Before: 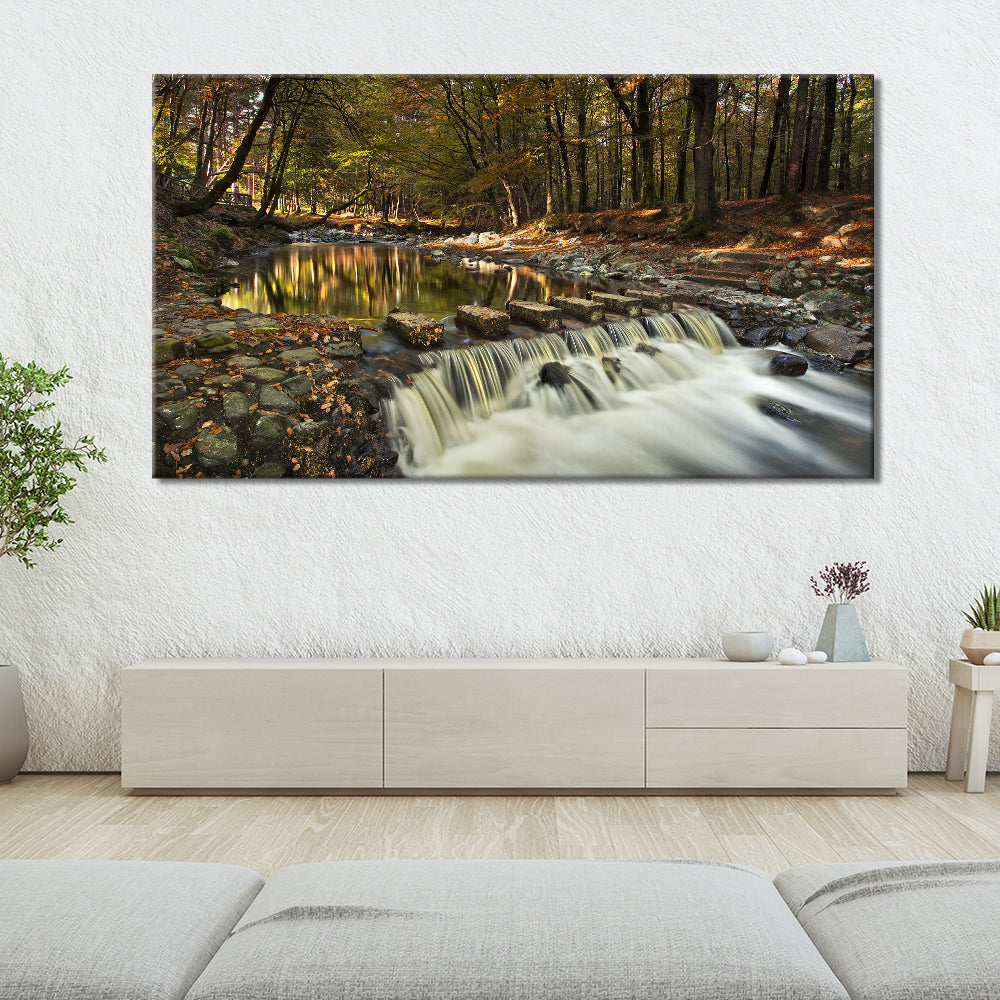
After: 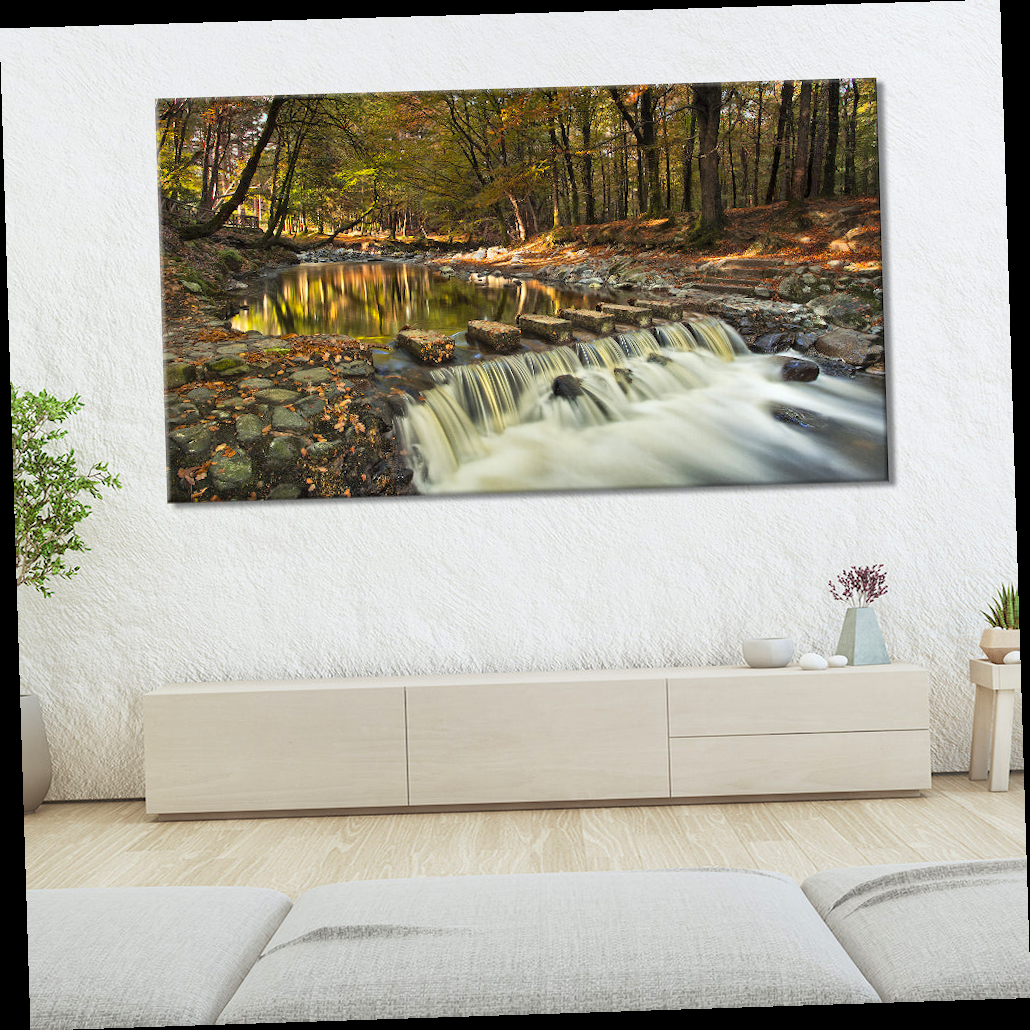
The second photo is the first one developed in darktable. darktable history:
rotate and perspective: rotation -1.77°, lens shift (horizontal) 0.004, automatic cropping off
contrast brightness saturation: brightness 0.09, saturation 0.19
